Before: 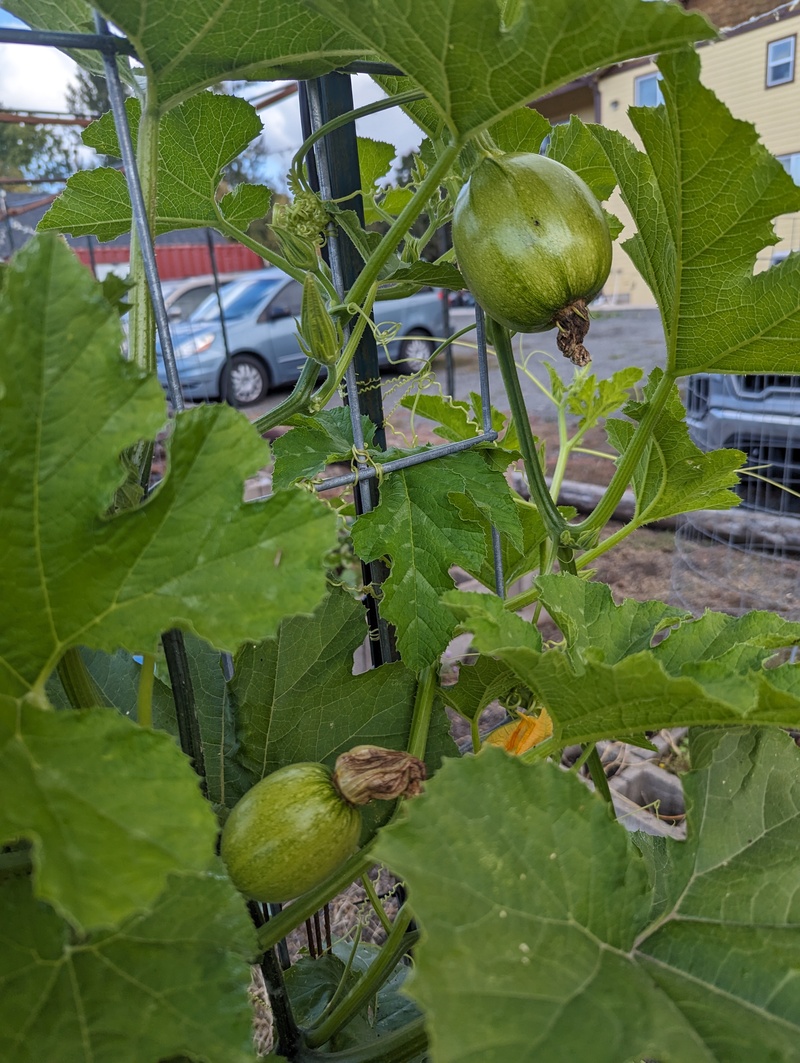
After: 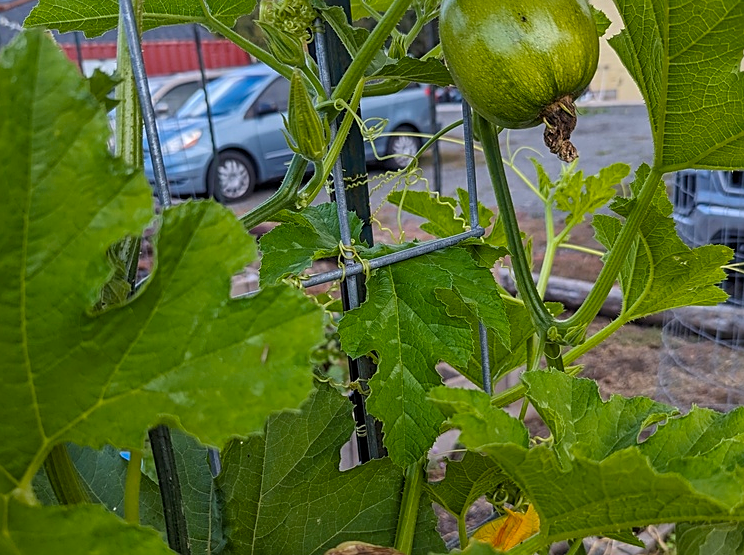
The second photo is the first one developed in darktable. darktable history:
crop: left 1.744%, top 19.225%, right 5.069%, bottom 28.357%
sharpen: on, module defaults
color balance rgb: perceptual saturation grading › global saturation 20%, global vibrance 20%
